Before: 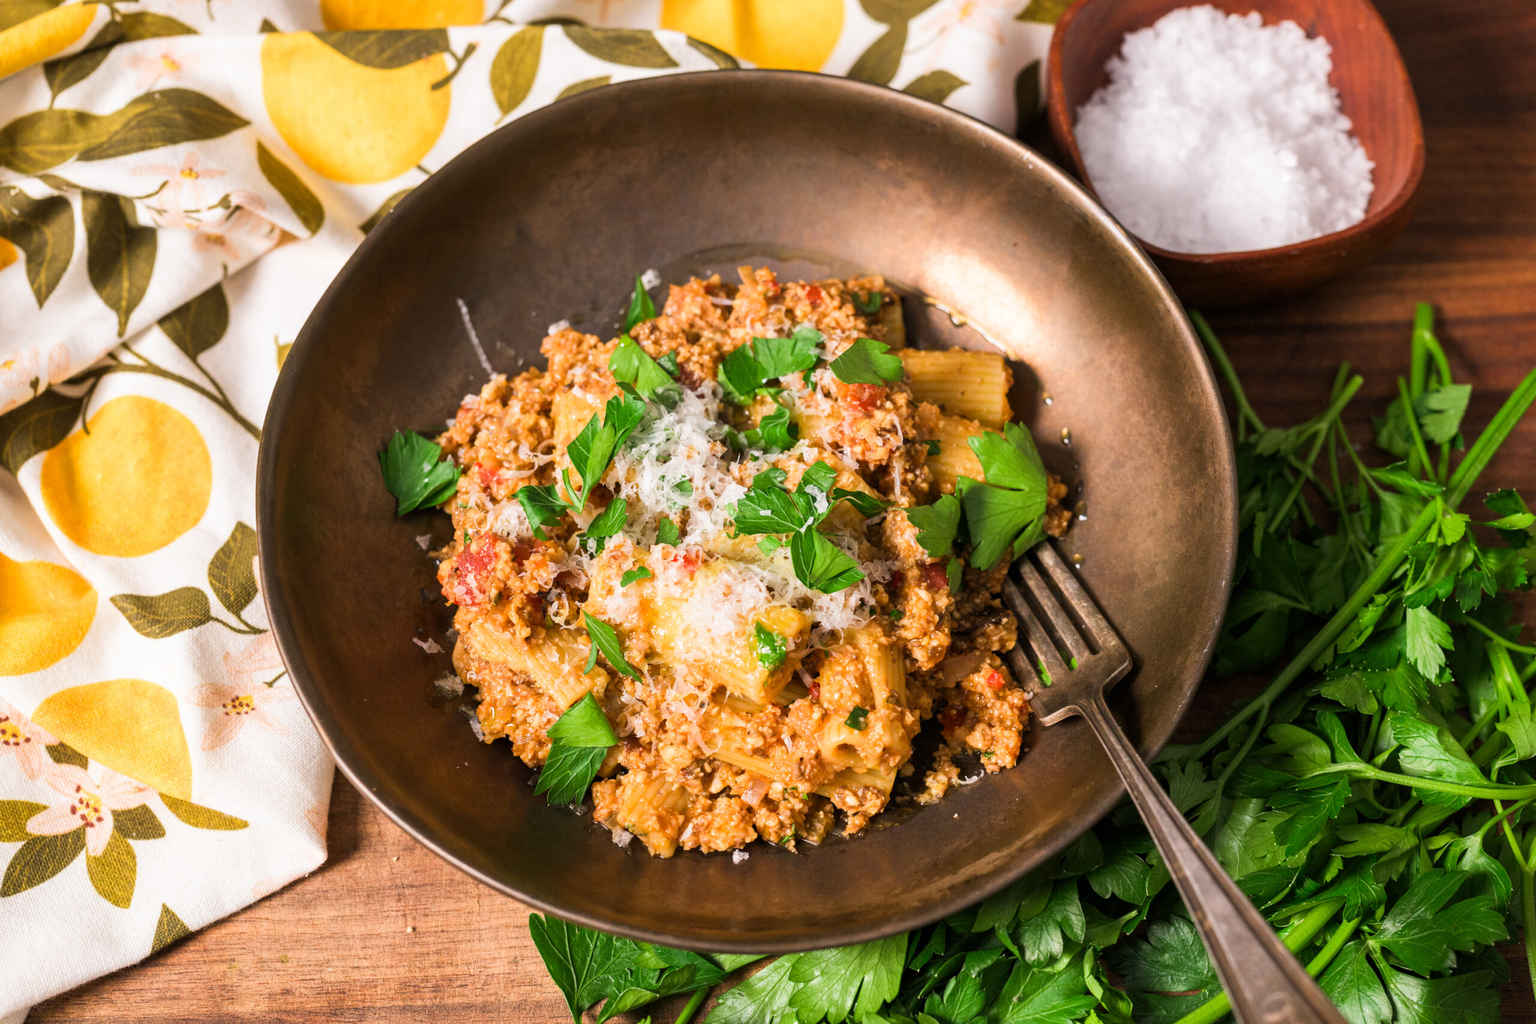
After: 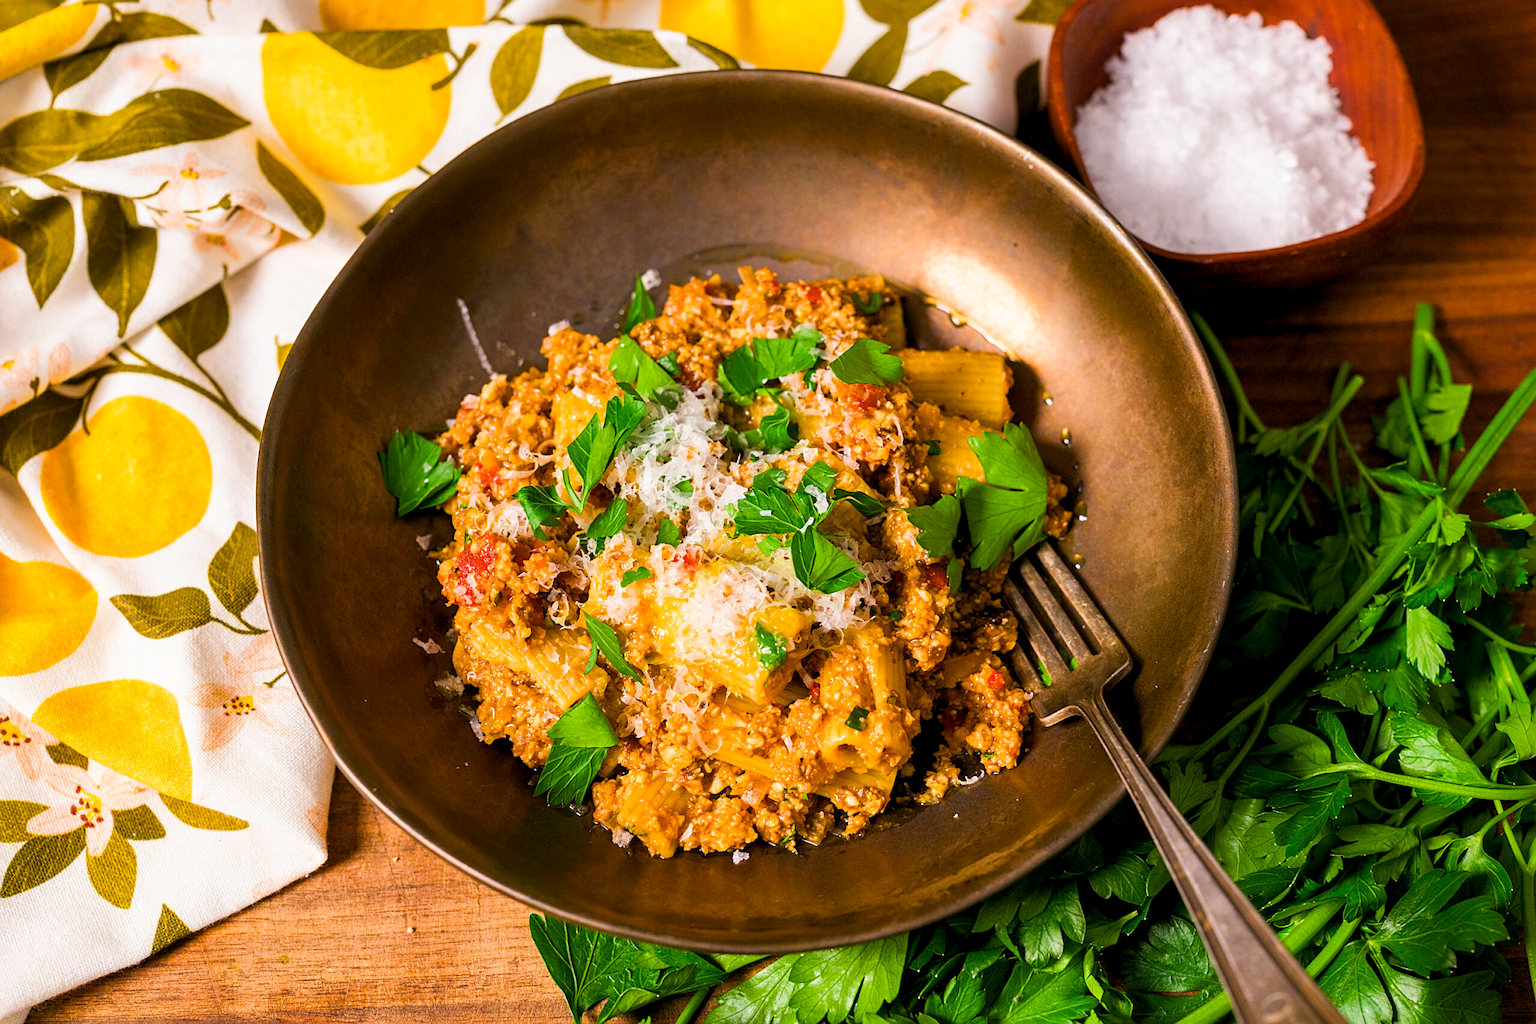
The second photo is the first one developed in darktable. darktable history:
sharpen: on, module defaults
color balance rgb: global offset › luminance -0.505%, perceptual saturation grading › global saturation 30.52%, global vibrance 20%
